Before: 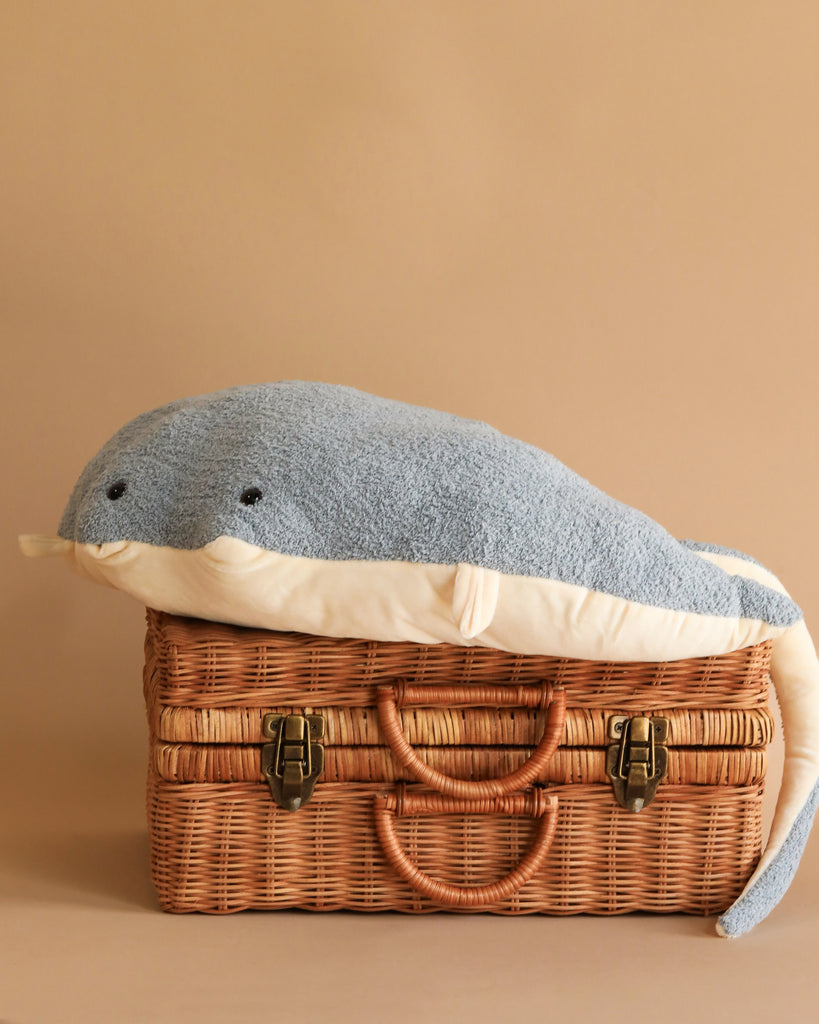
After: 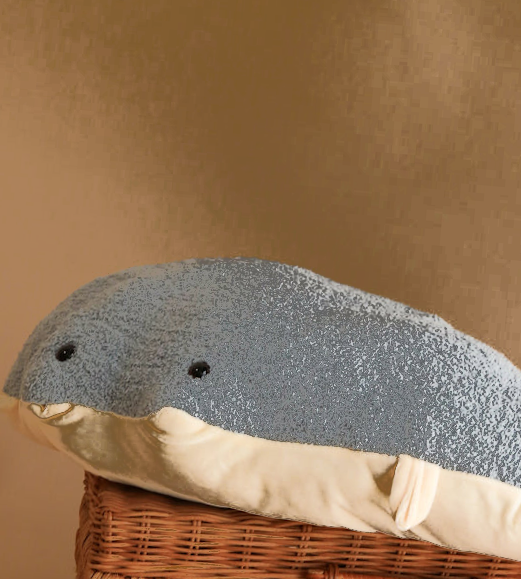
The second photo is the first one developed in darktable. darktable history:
fill light: exposure -0.73 EV, center 0.69, width 2.2
crop and rotate: angle -4.99°, left 2.122%, top 6.945%, right 27.566%, bottom 30.519%
